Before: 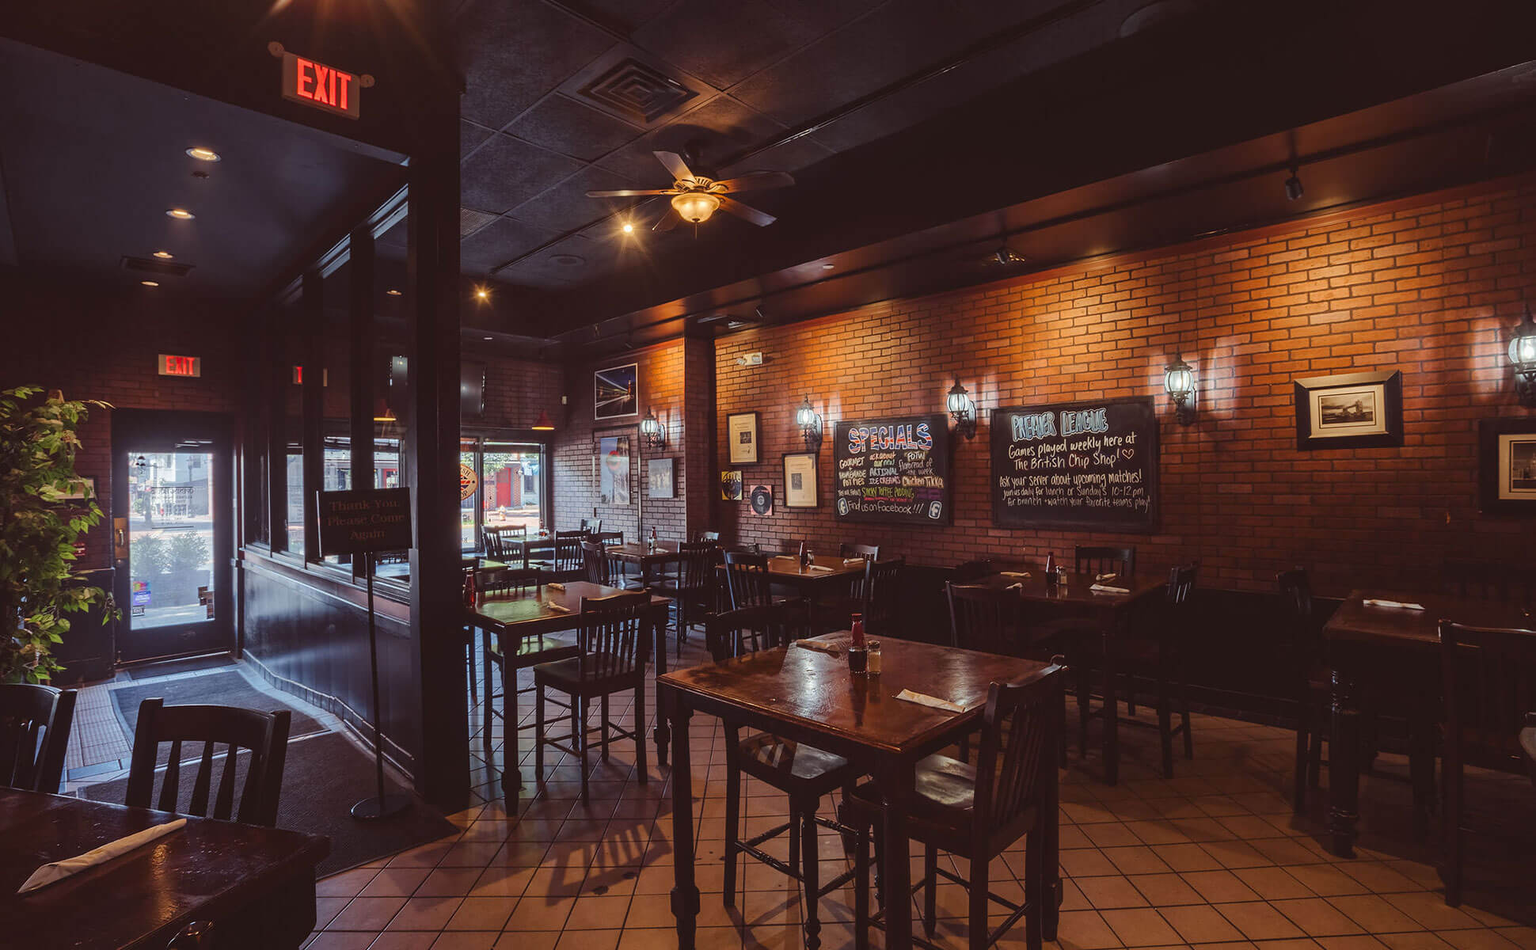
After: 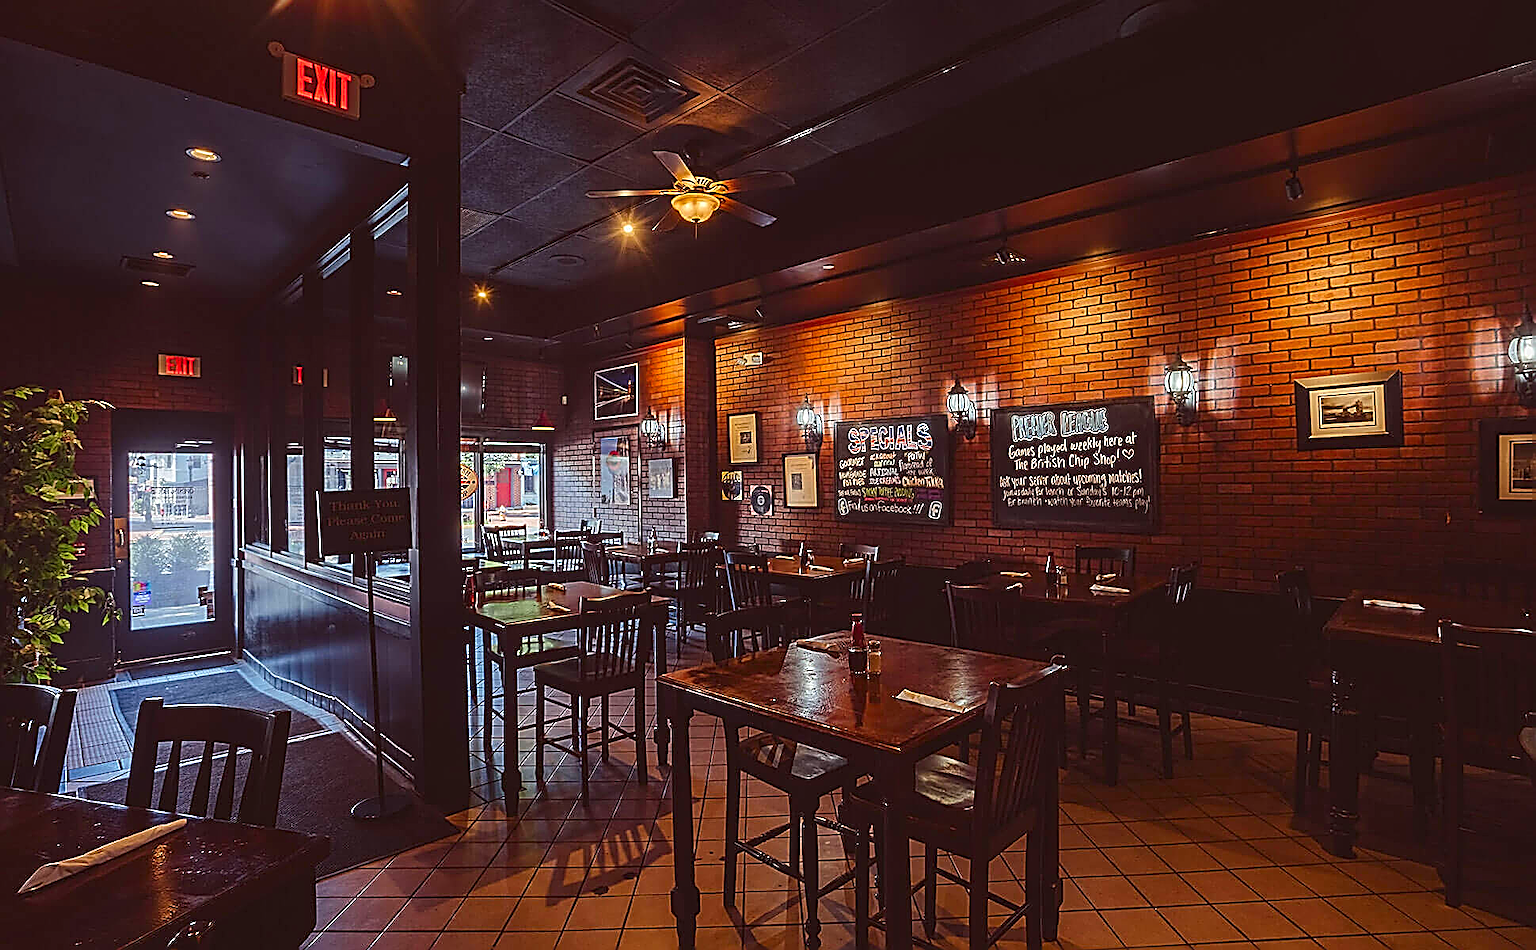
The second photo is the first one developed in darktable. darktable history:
exposure: exposure -0.054 EV, compensate highlight preservation false
sharpen: amount 2
contrast brightness saturation: brightness -0.015, saturation 0.337
